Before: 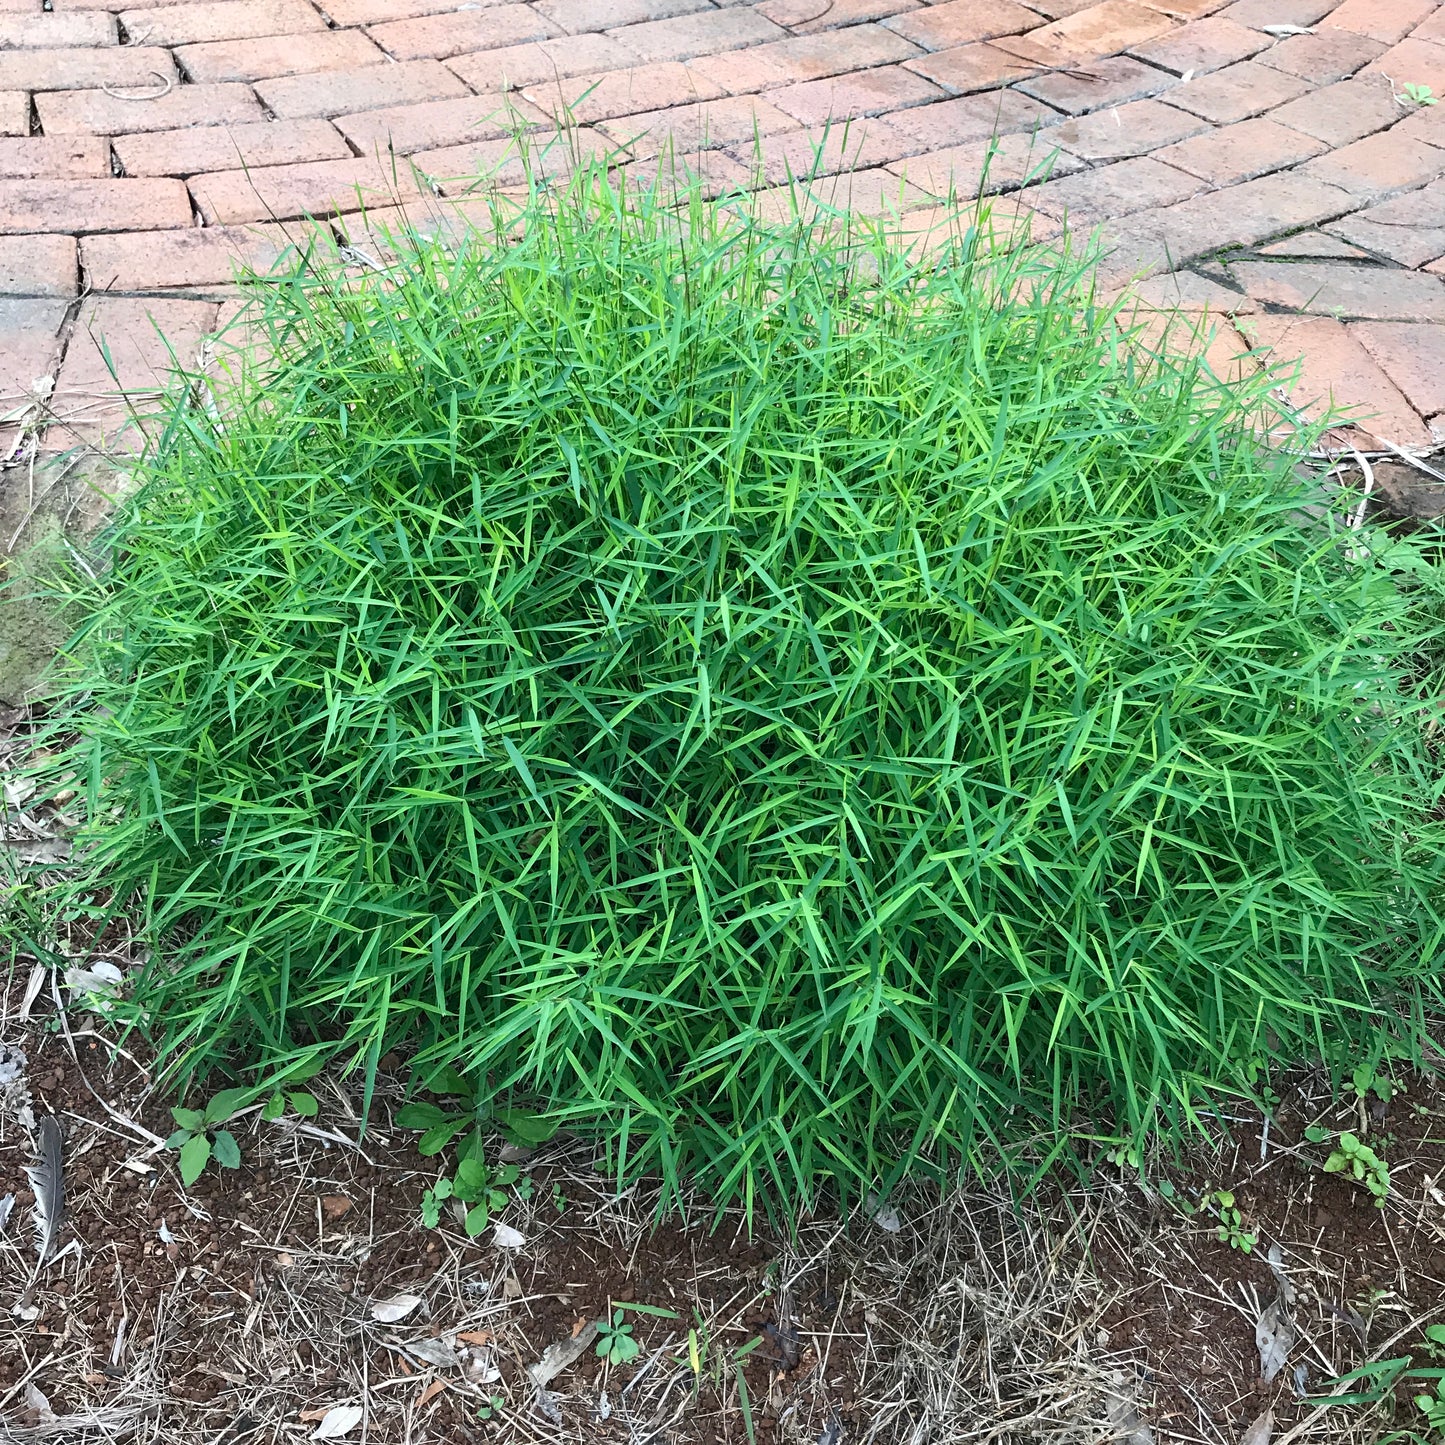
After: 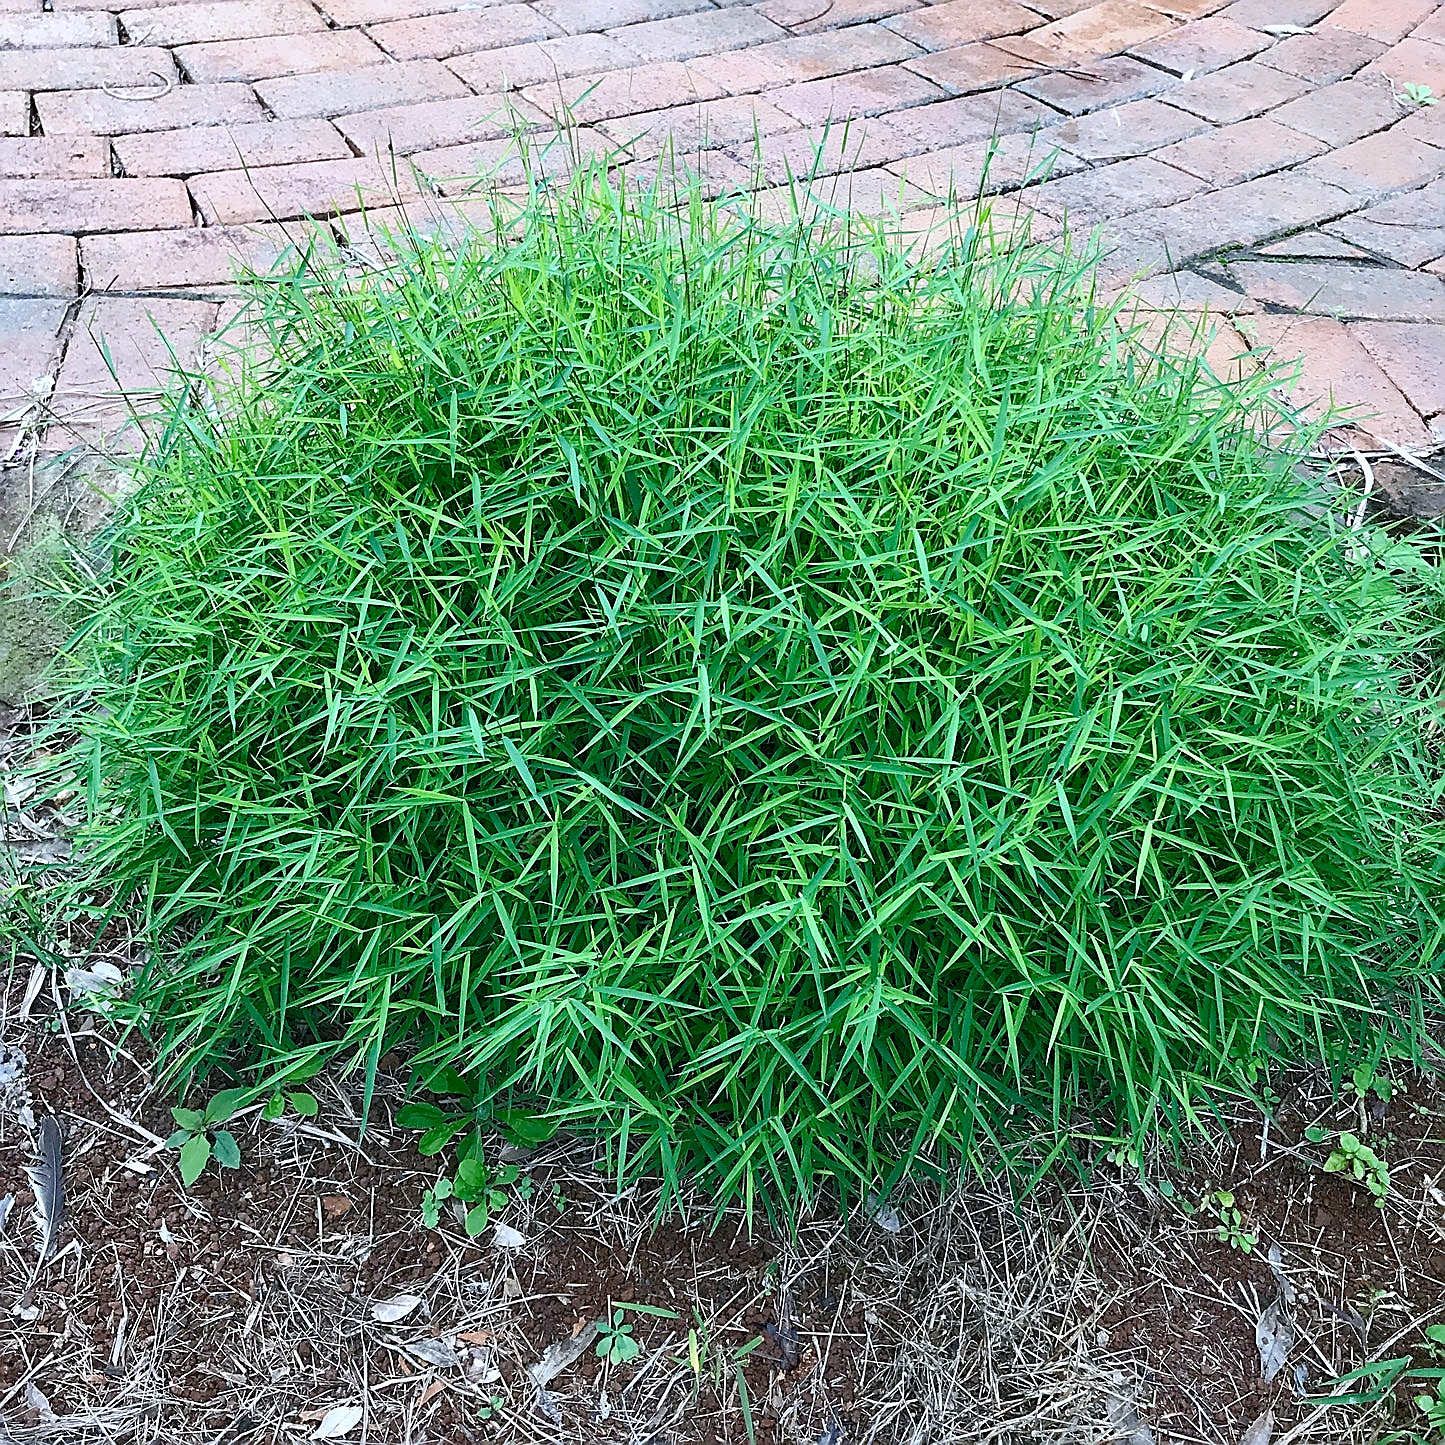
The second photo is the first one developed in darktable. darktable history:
color balance rgb: perceptual saturation grading › global saturation 20%, perceptual saturation grading › highlights -25%, perceptual saturation grading › shadows 50%
white balance: red 0.954, blue 1.079
sharpen: radius 1.4, amount 1.25, threshold 0.7
